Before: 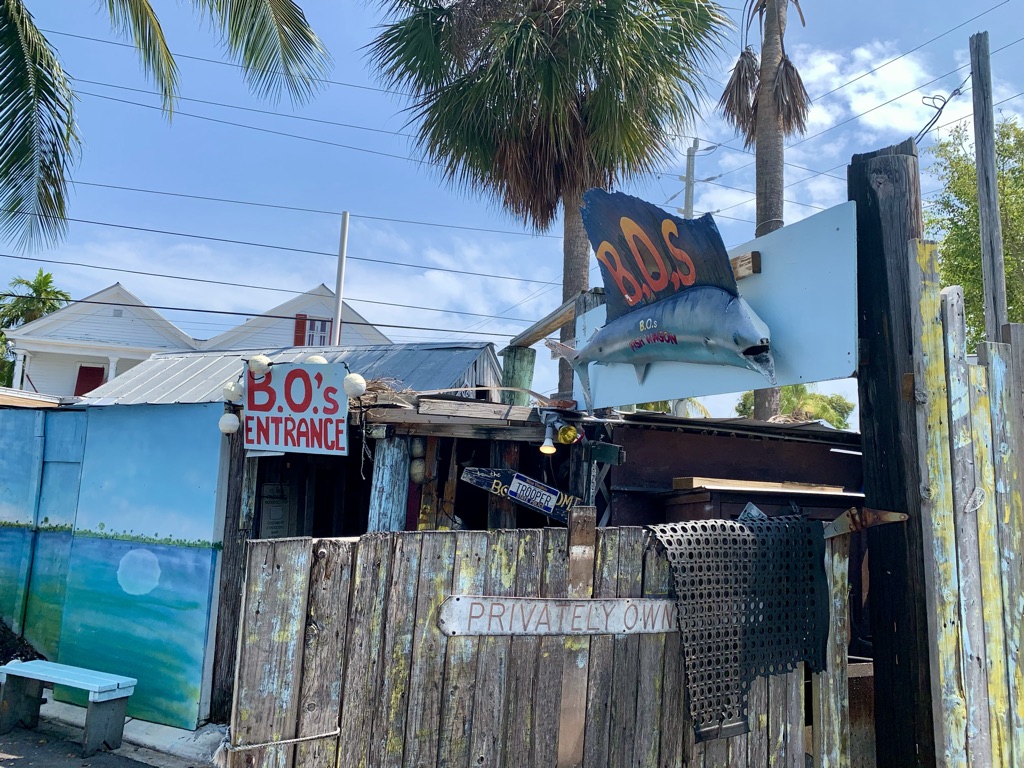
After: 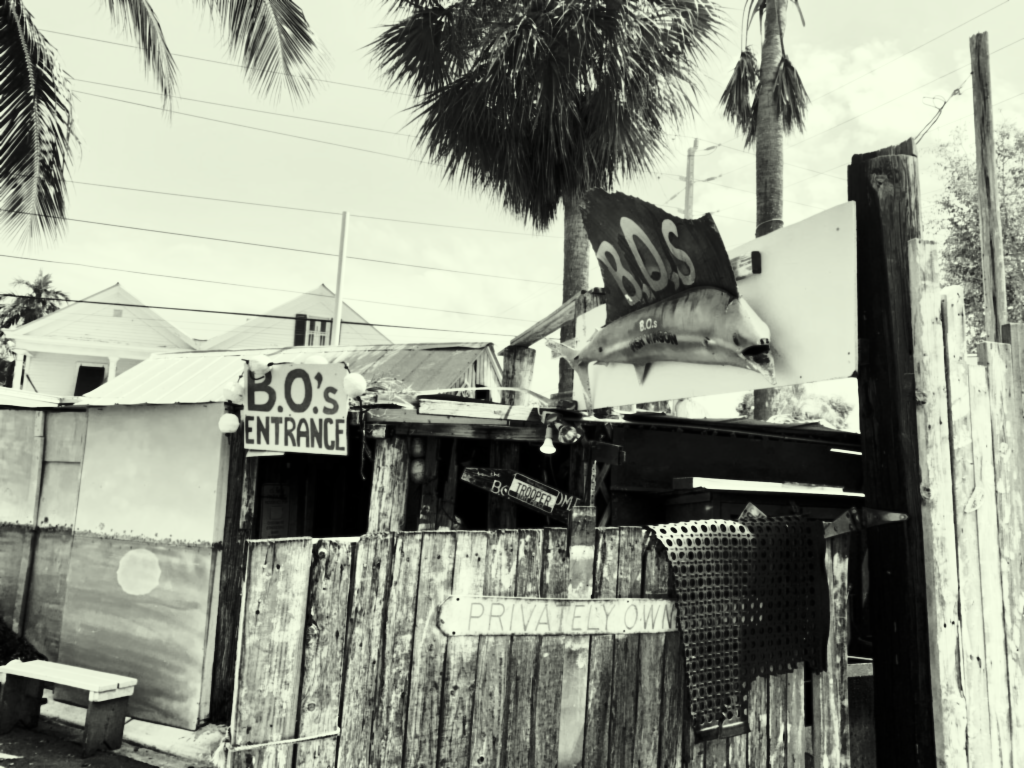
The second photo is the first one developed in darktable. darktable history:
color correction: highlights a* -5.94, highlights b* 11.19
lowpass: radius 0.76, contrast 1.56, saturation 0, unbound 0
base curve: curves: ch0 [(0, 0) (0.028, 0.03) (0.121, 0.232) (0.46, 0.748) (0.859, 0.968) (1, 1)], preserve colors none
